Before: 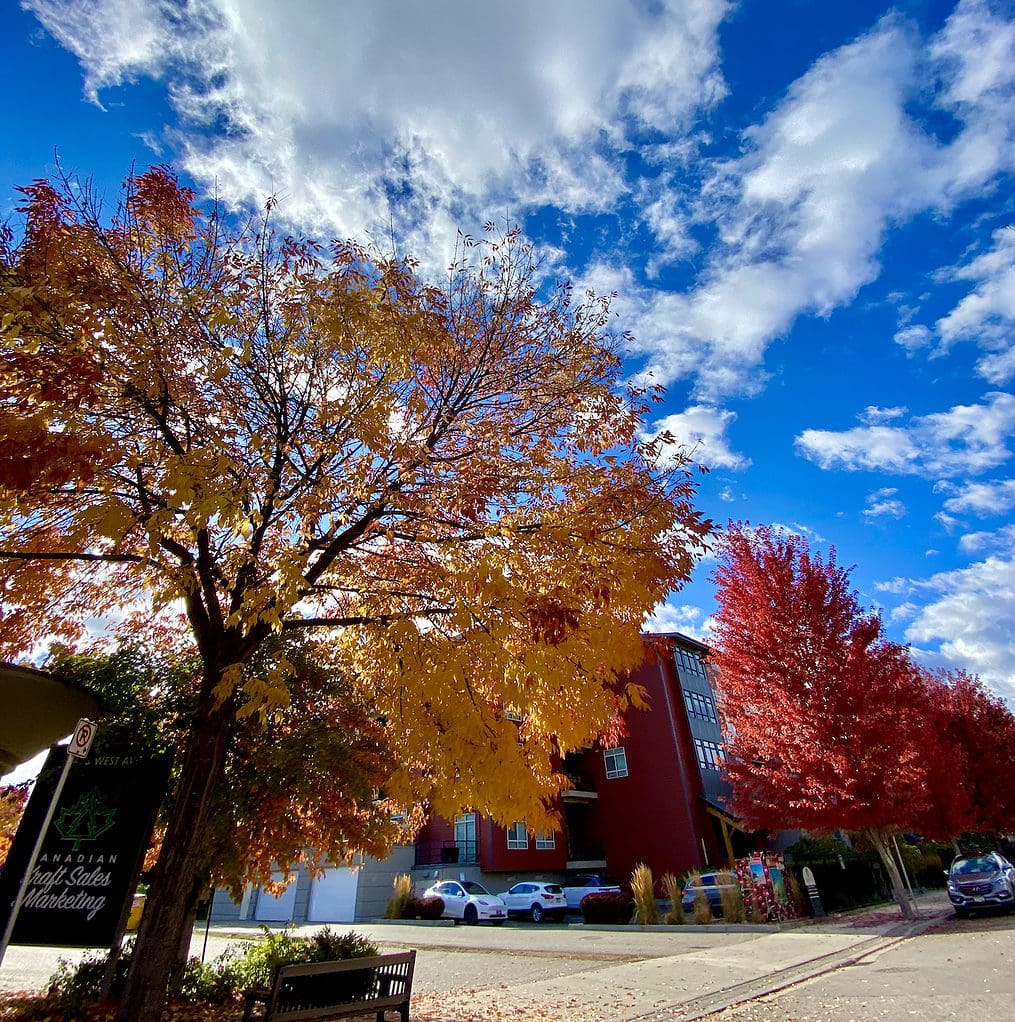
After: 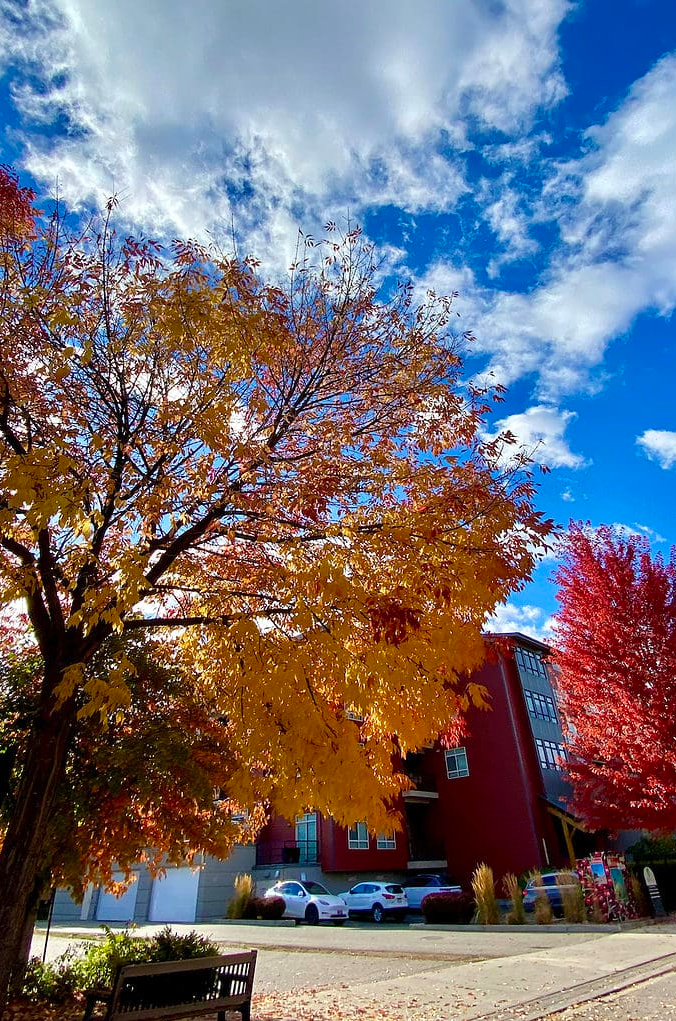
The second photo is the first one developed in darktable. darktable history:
crop and rotate: left 15.754%, right 17.579%
tone equalizer: on, module defaults
